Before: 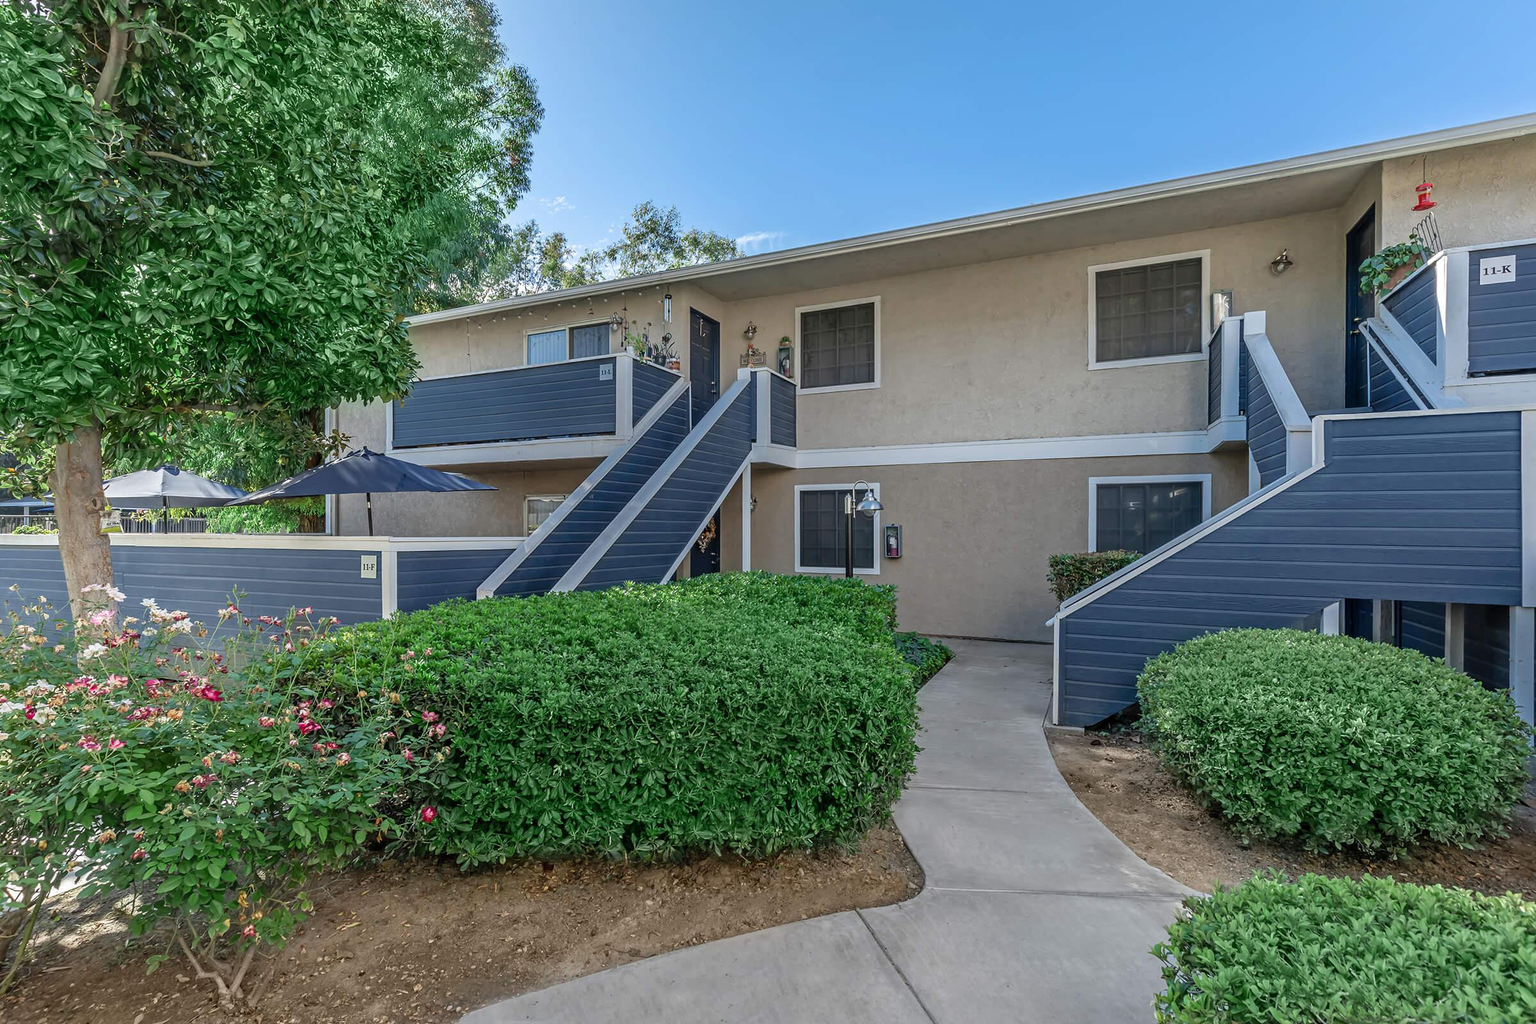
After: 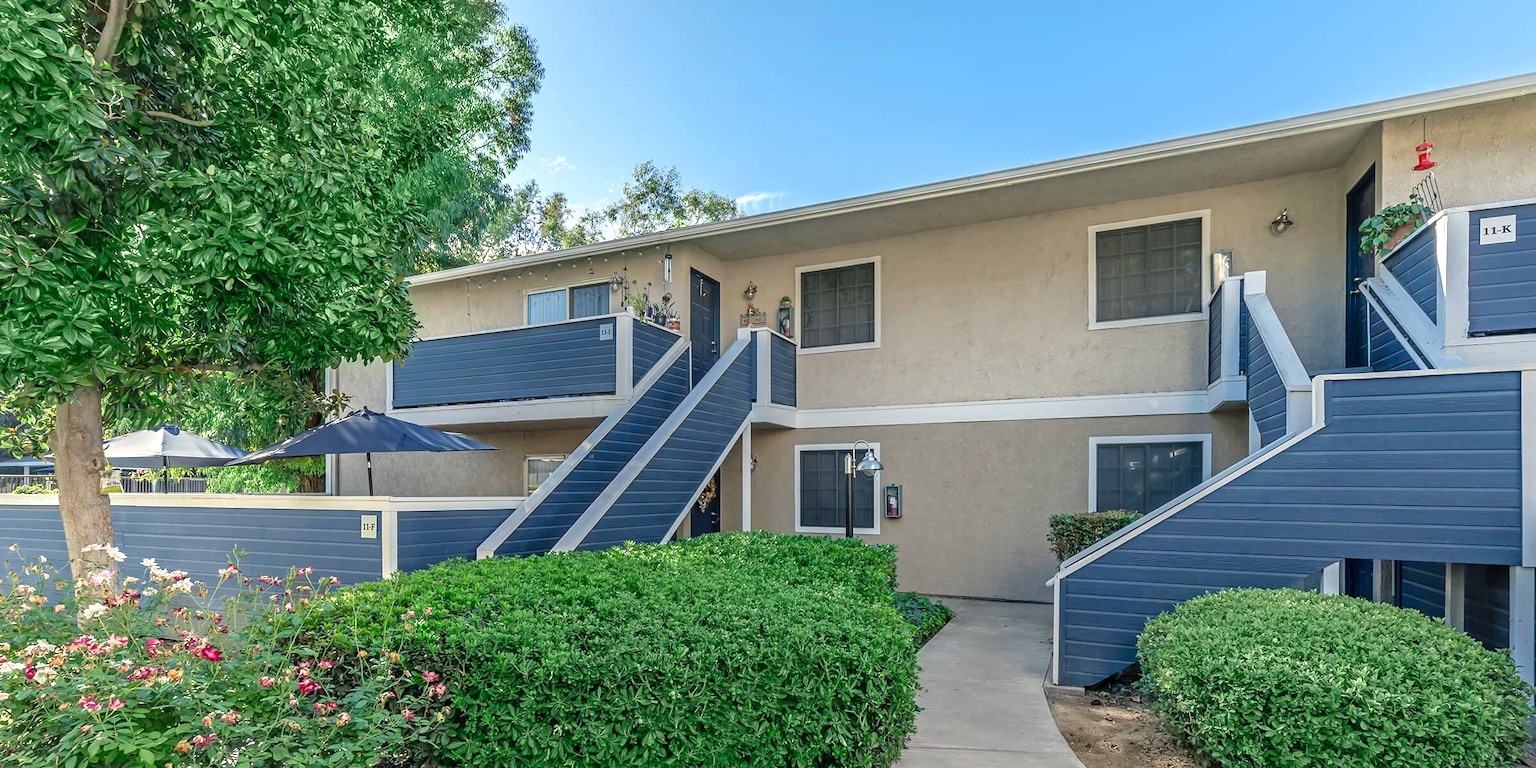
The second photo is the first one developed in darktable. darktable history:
crop: top 3.96%, bottom 20.977%
color balance rgb: shadows lift › chroma 2.026%, shadows lift › hue 214.93°, highlights gain › chroma 3.084%, highlights gain › hue 78.45°, perceptual saturation grading › global saturation 0.782%, perceptual brilliance grading › global brilliance 9.799%, perceptual brilliance grading › shadows 15.017%
